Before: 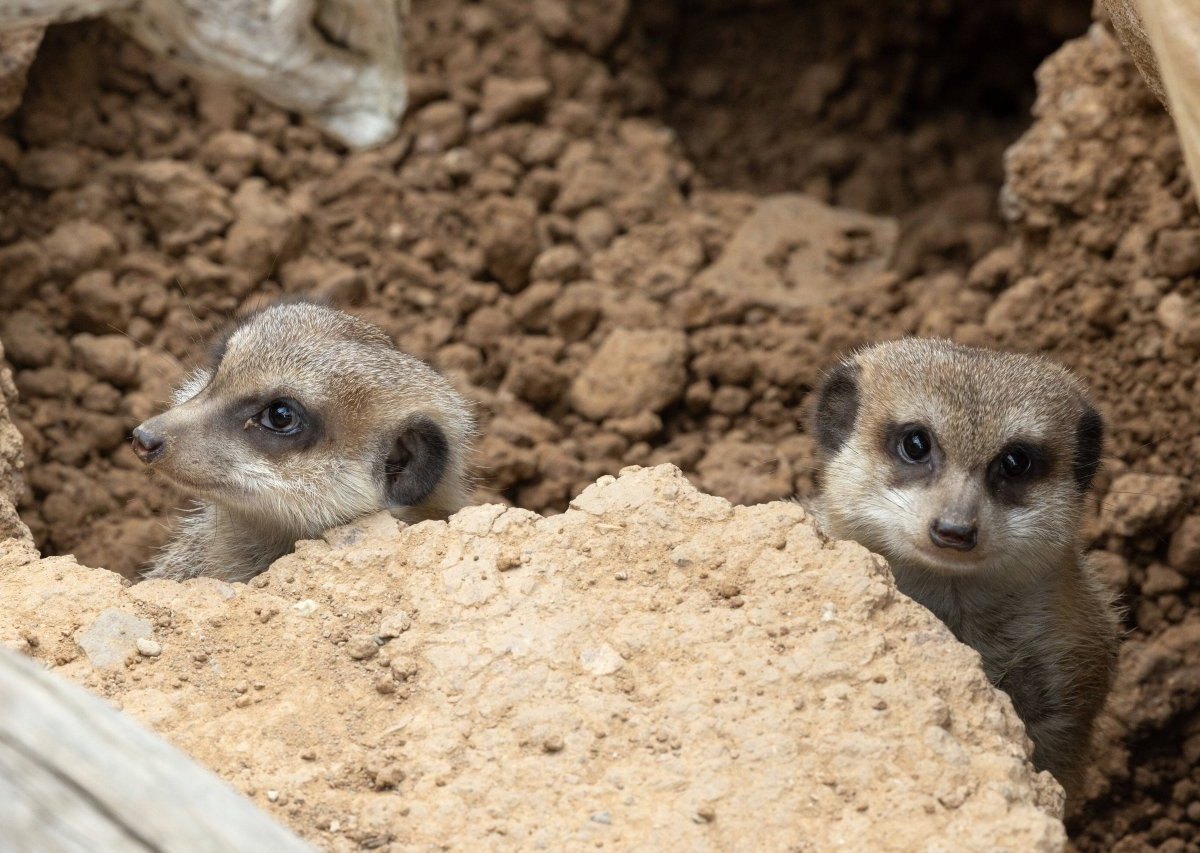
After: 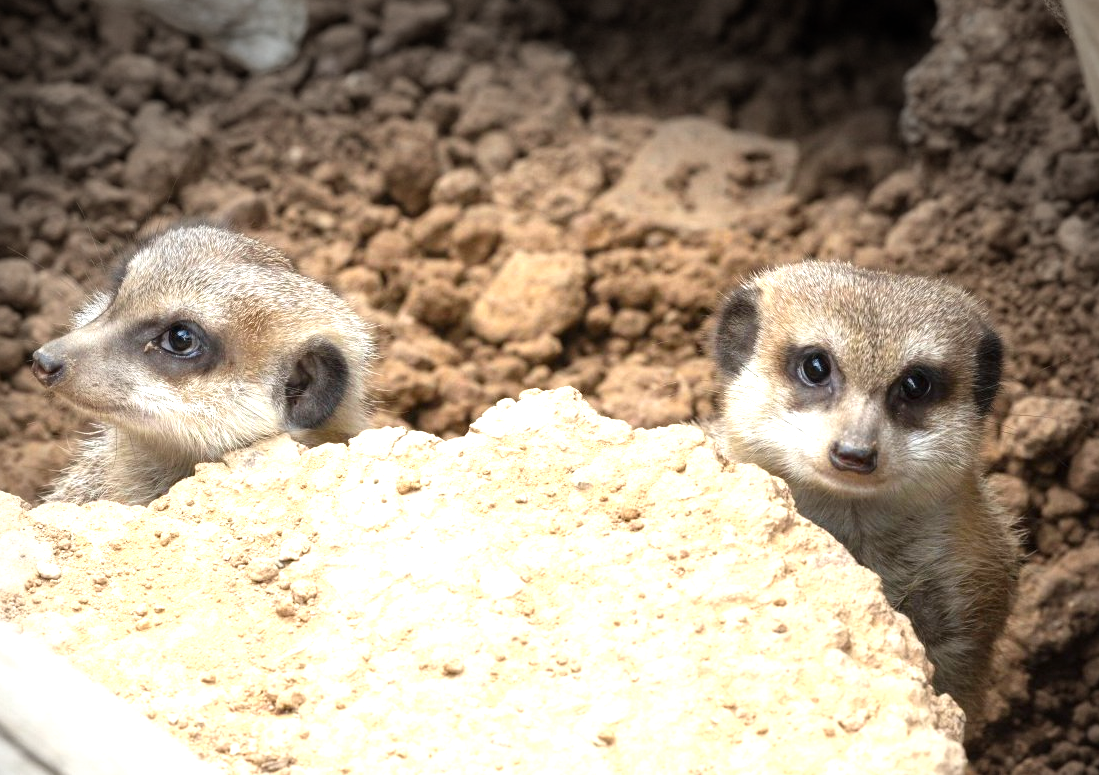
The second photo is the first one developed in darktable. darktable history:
exposure: black level correction 0, exposure 1.096 EV, compensate highlight preservation false
vignetting: brightness -0.726, saturation -0.48, center (-0.023, 0.401), automatic ratio true, unbound false
crop and rotate: left 8.345%, top 9.054%
contrast brightness saturation: contrast 0.044, saturation 0.067
